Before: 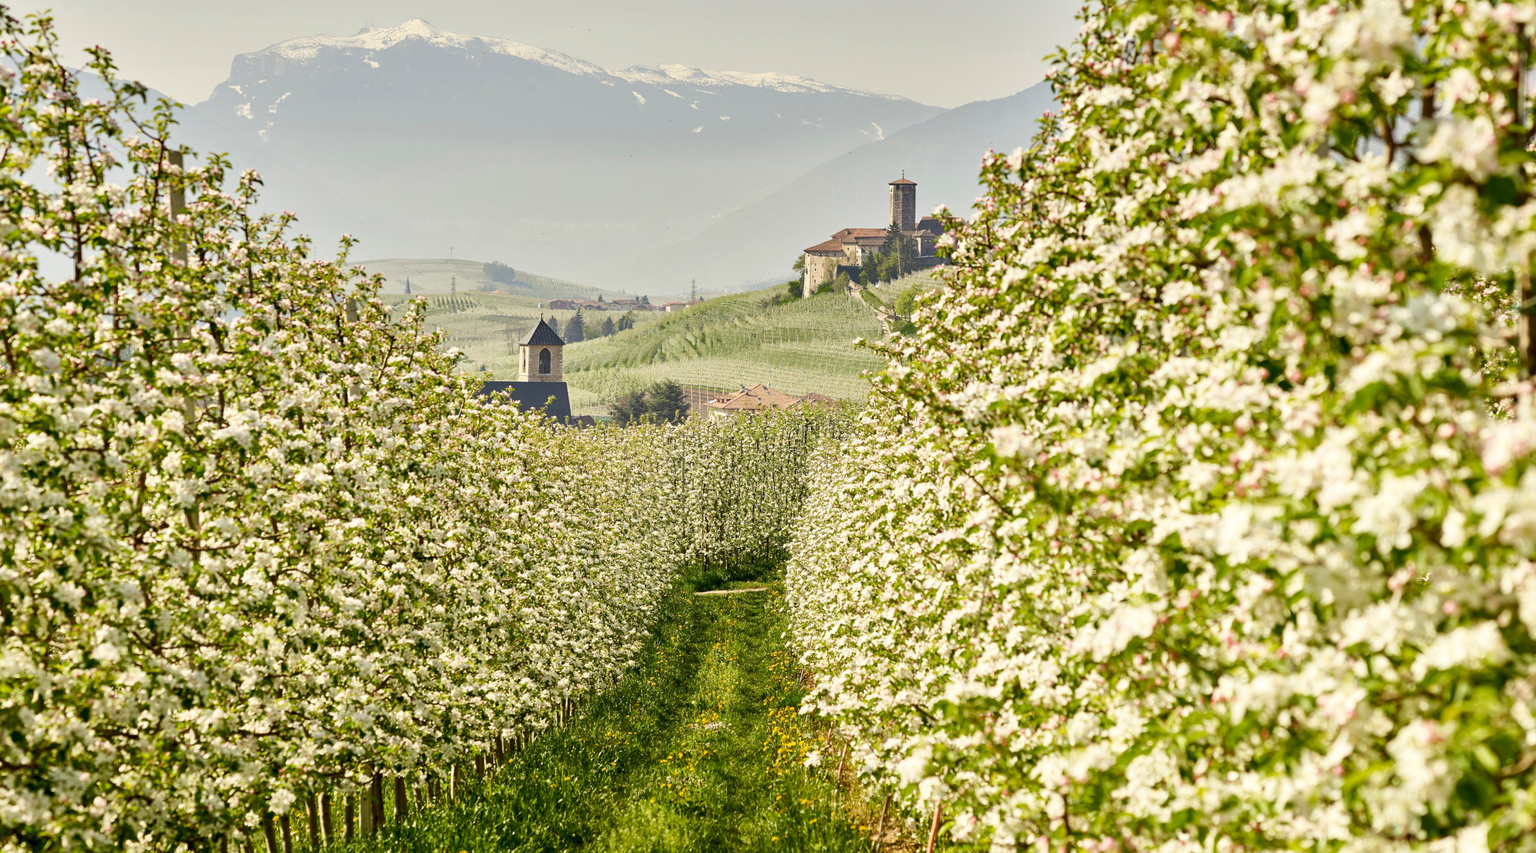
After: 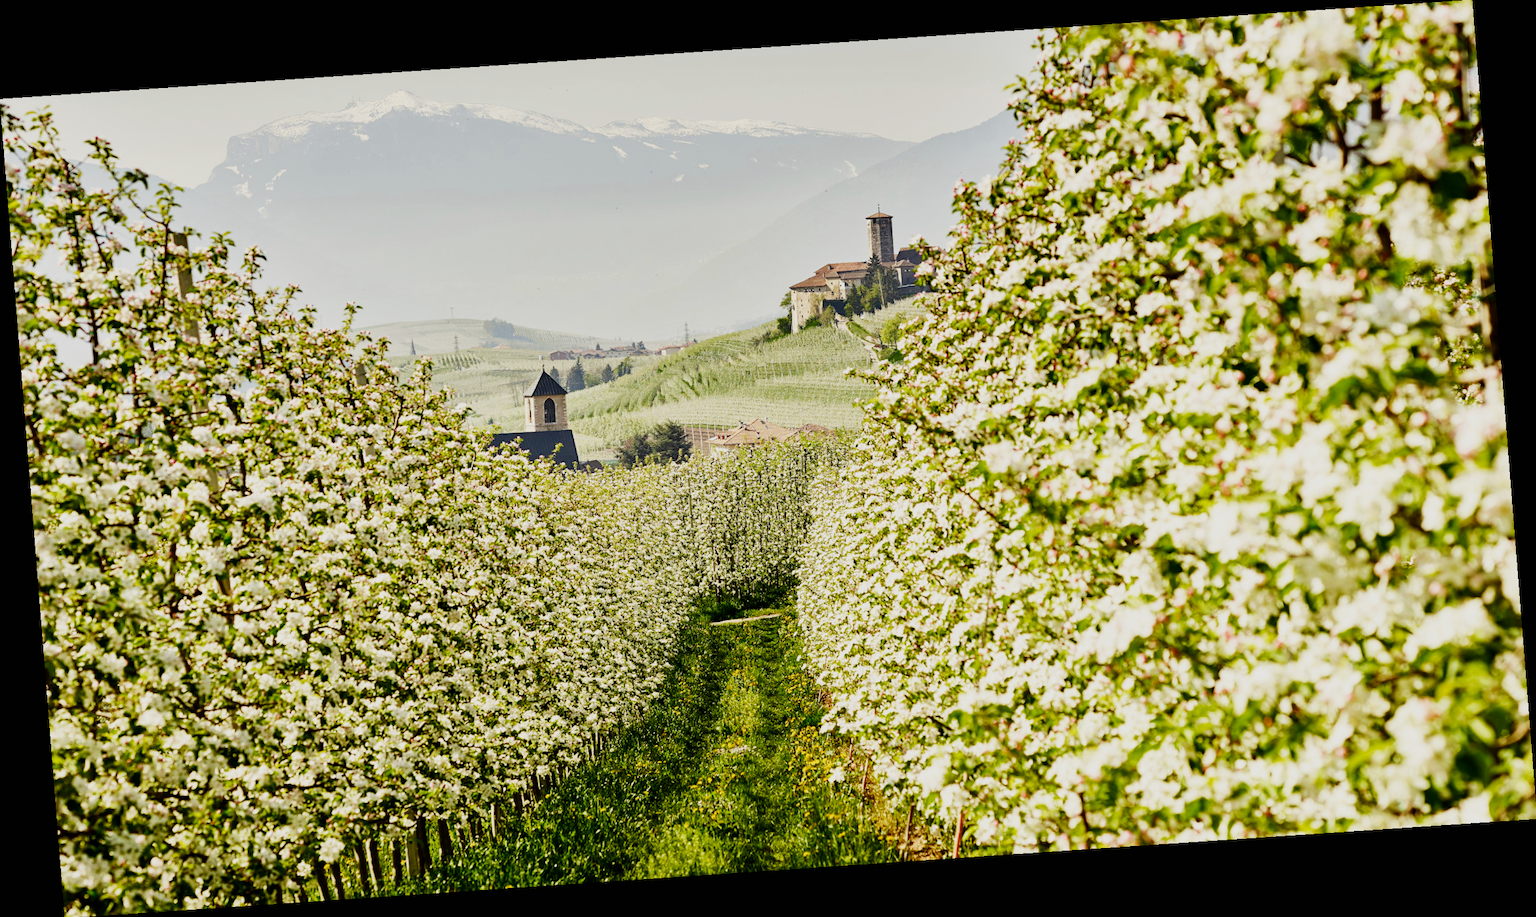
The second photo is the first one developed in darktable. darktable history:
rotate and perspective: rotation -4.2°, shear 0.006, automatic cropping off
sigmoid: contrast 1.8, skew -0.2, preserve hue 0%, red attenuation 0.1, red rotation 0.035, green attenuation 0.1, green rotation -0.017, blue attenuation 0.15, blue rotation -0.052, base primaries Rec2020
